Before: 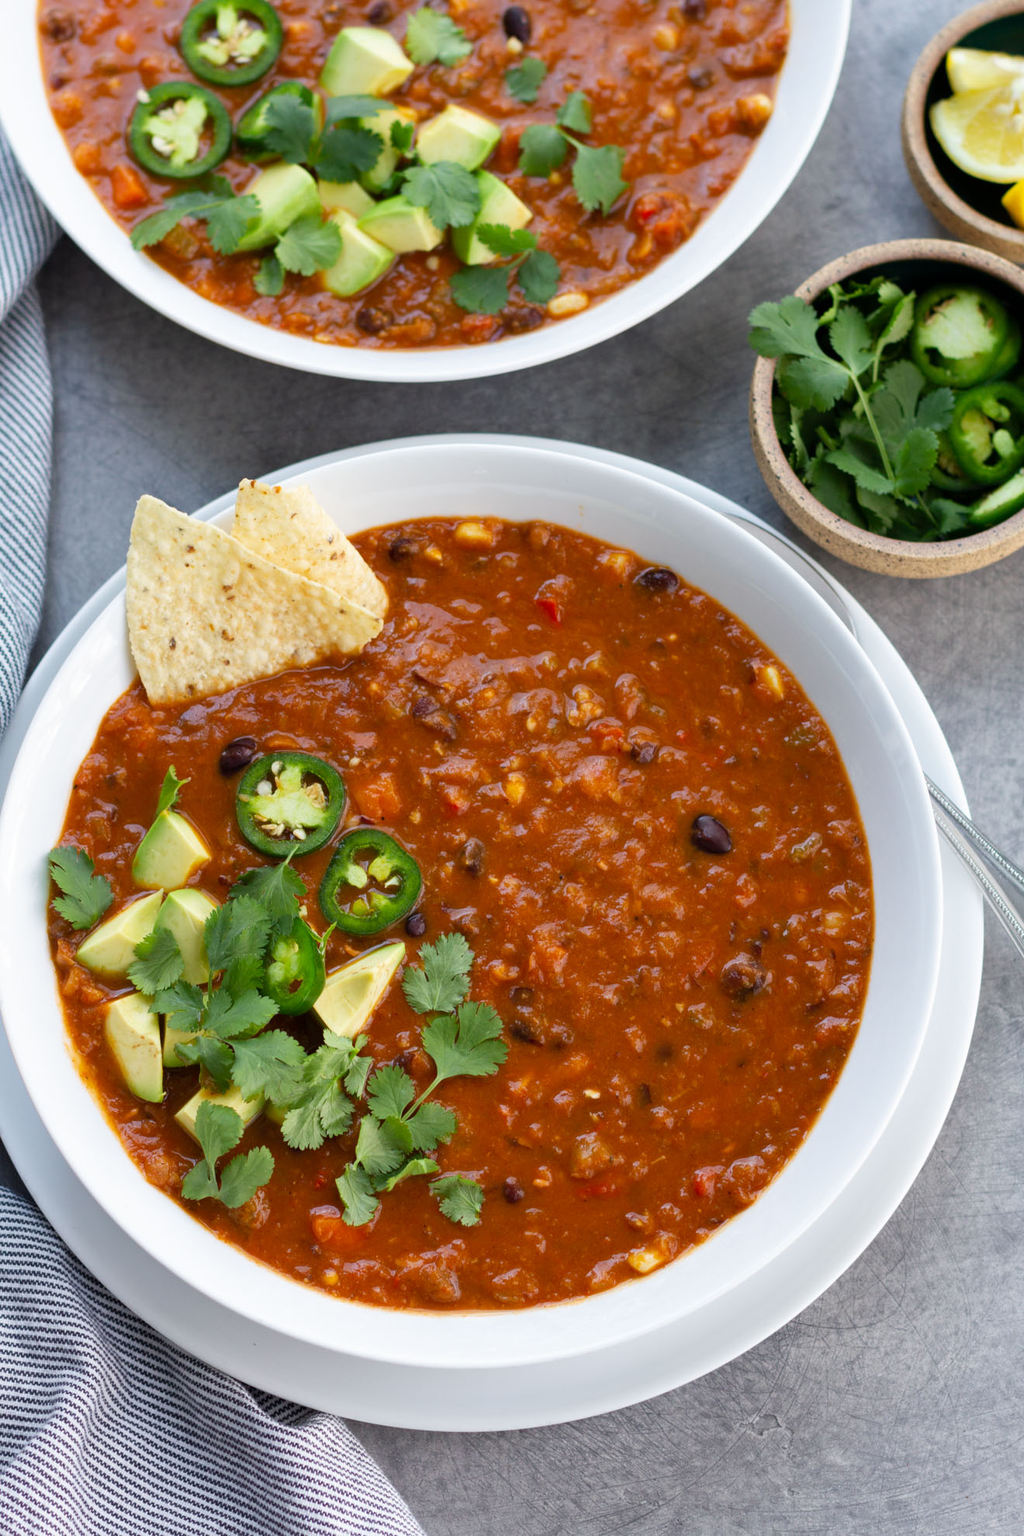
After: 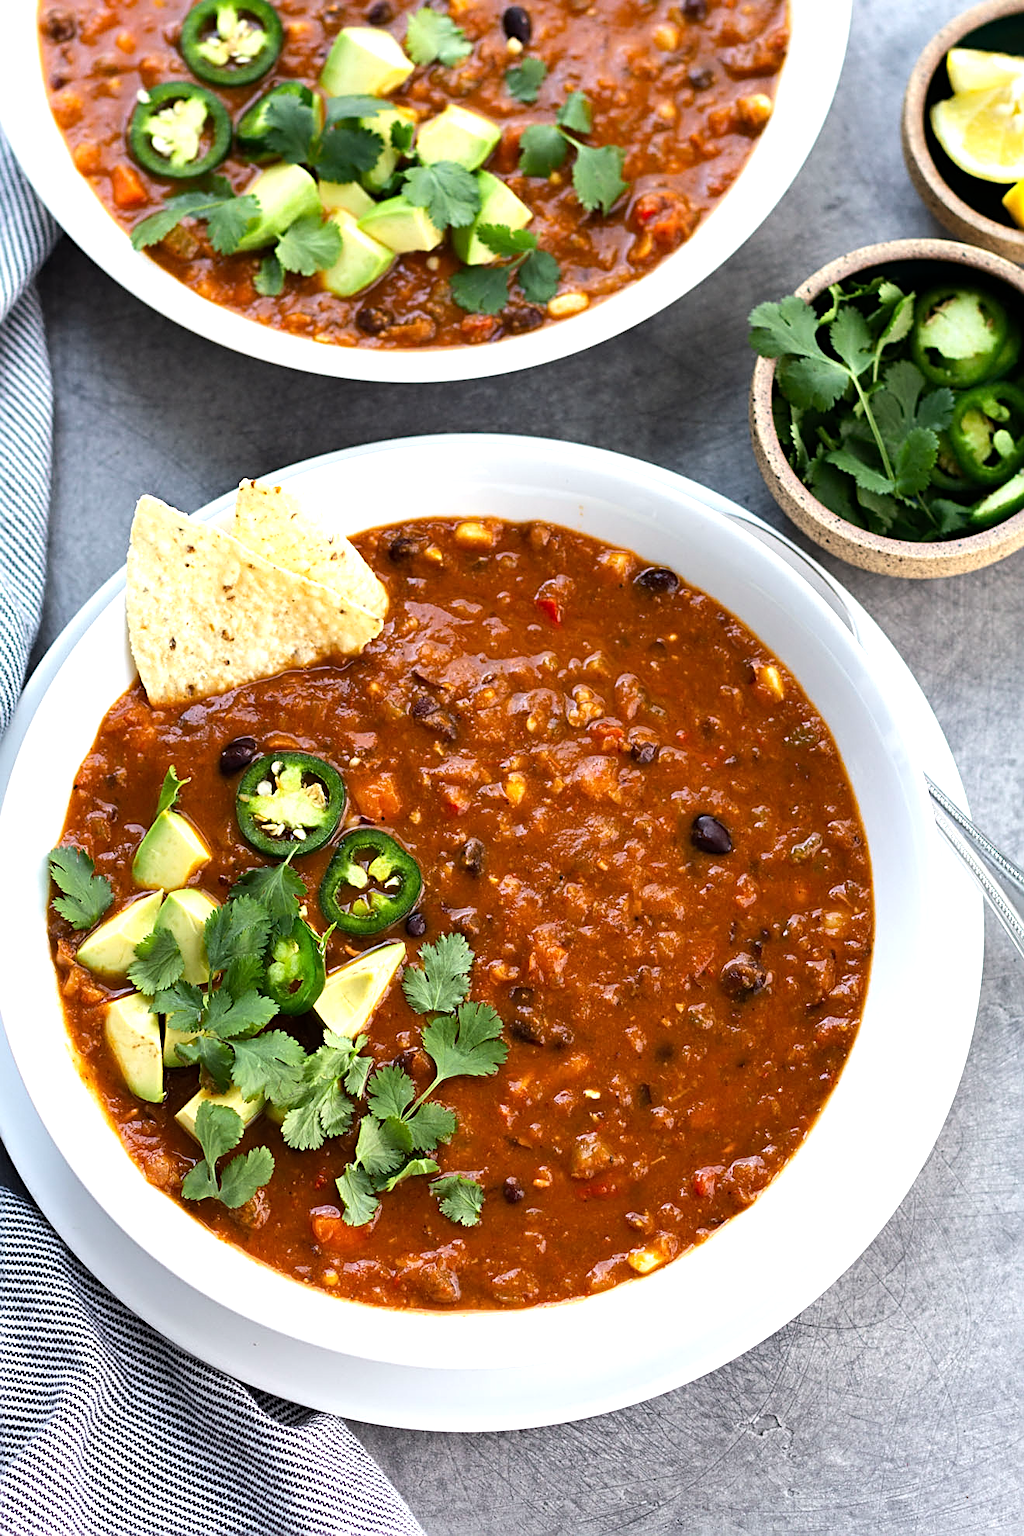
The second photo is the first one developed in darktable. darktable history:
tone equalizer: -8 EV -0.75 EV, -7 EV -0.7 EV, -6 EV -0.6 EV, -5 EV -0.4 EV, -3 EV 0.4 EV, -2 EV 0.6 EV, -1 EV 0.7 EV, +0 EV 0.75 EV, edges refinement/feathering 500, mask exposure compensation -1.57 EV, preserve details no
sharpen: radius 2.531, amount 0.628
